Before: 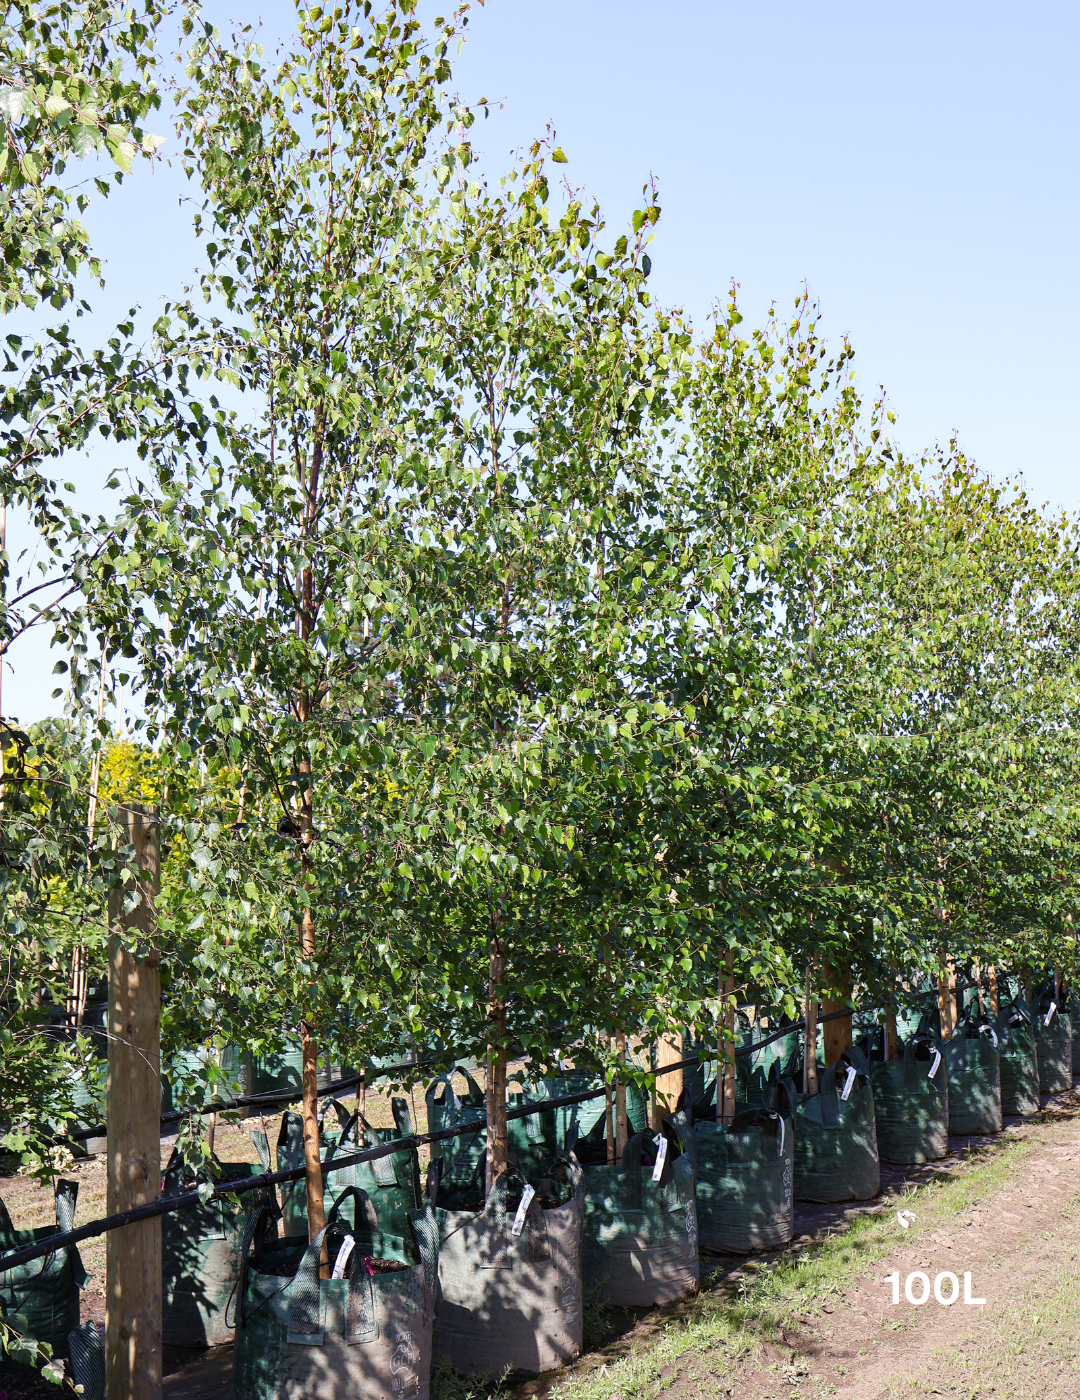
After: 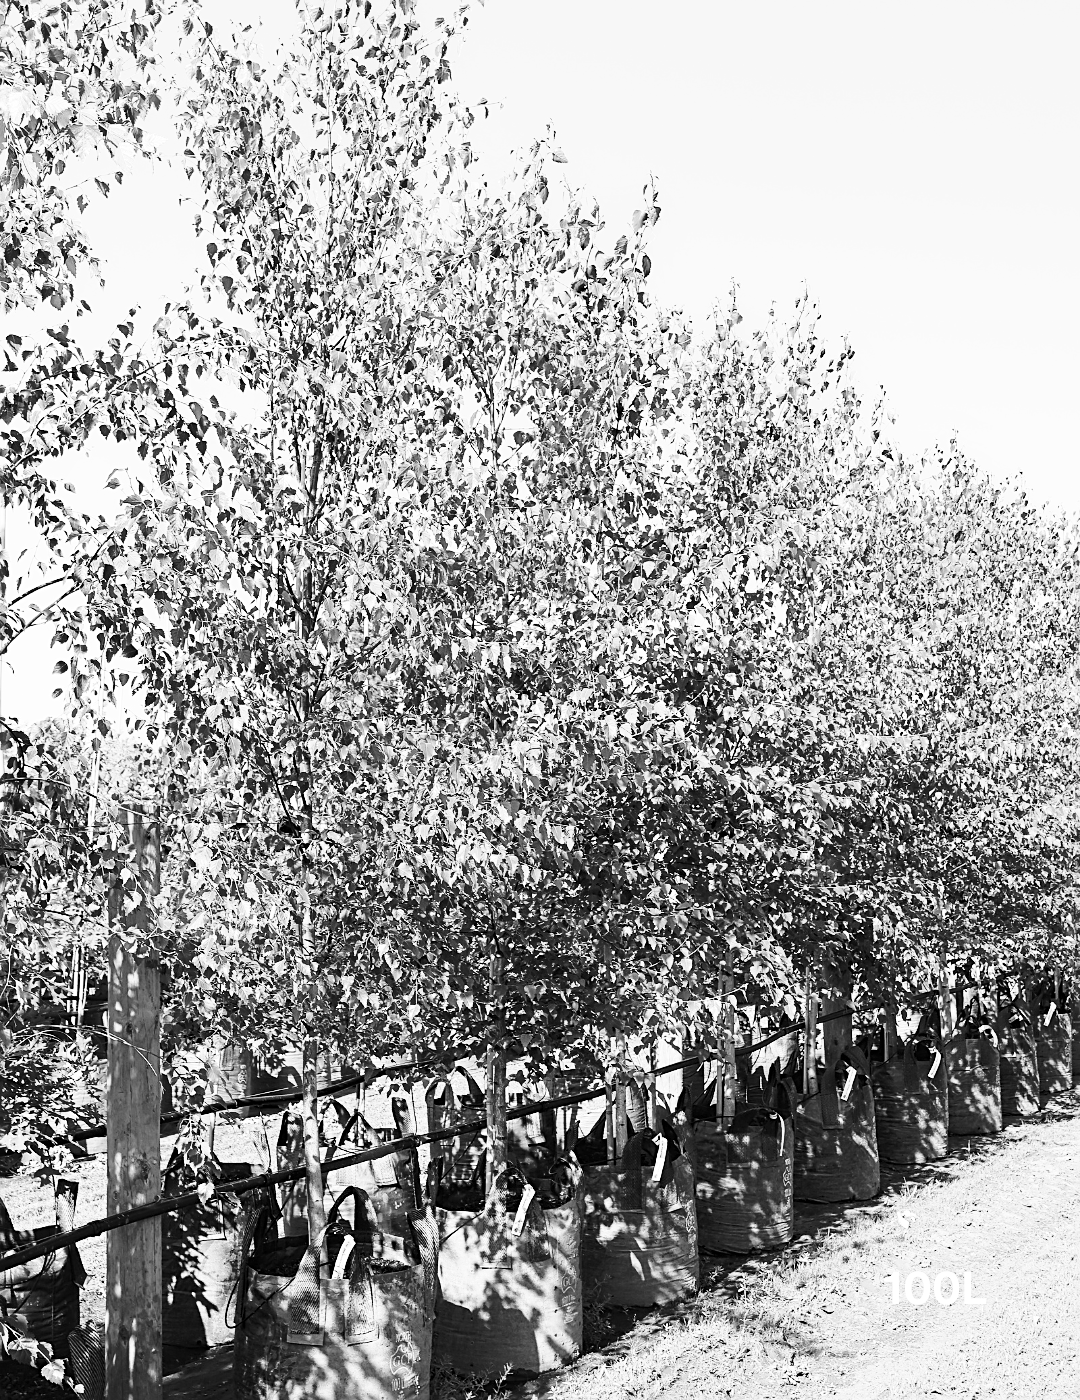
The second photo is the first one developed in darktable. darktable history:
sharpen: on, module defaults
tone curve: curves: ch0 [(0, 0) (0.003, 0.003) (0.011, 0.013) (0.025, 0.028) (0.044, 0.05) (0.069, 0.079) (0.1, 0.113) (0.136, 0.154) (0.177, 0.201) (0.224, 0.268) (0.277, 0.38) (0.335, 0.486) (0.399, 0.588) (0.468, 0.688) (0.543, 0.787) (0.623, 0.854) (0.709, 0.916) (0.801, 0.957) (0.898, 0.978) (1, 1)], preserve colors none
exposure: compensate highlight preservation false
monochrome: on, module defaults
